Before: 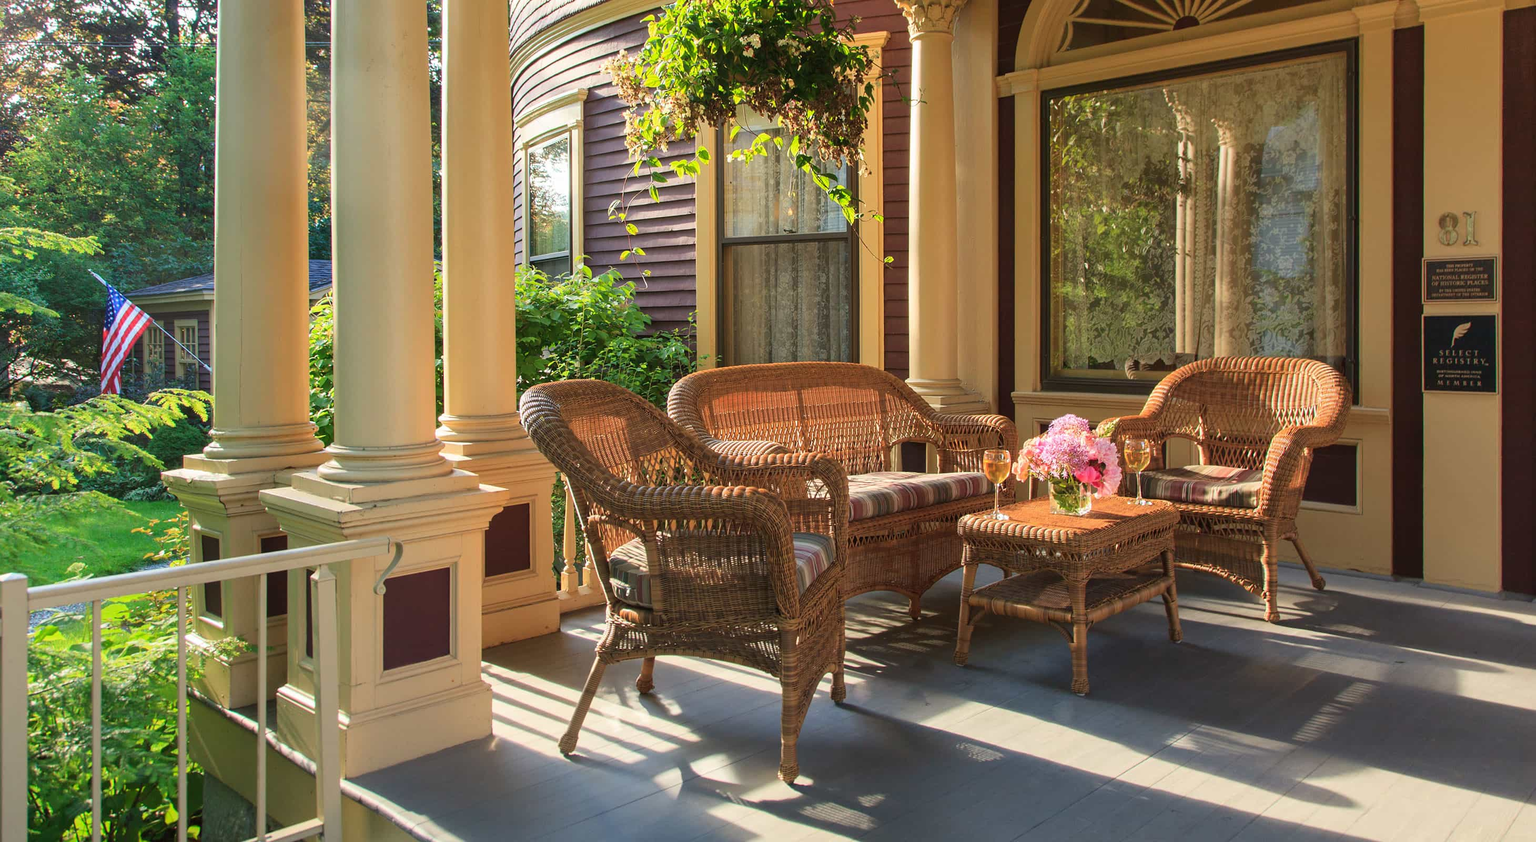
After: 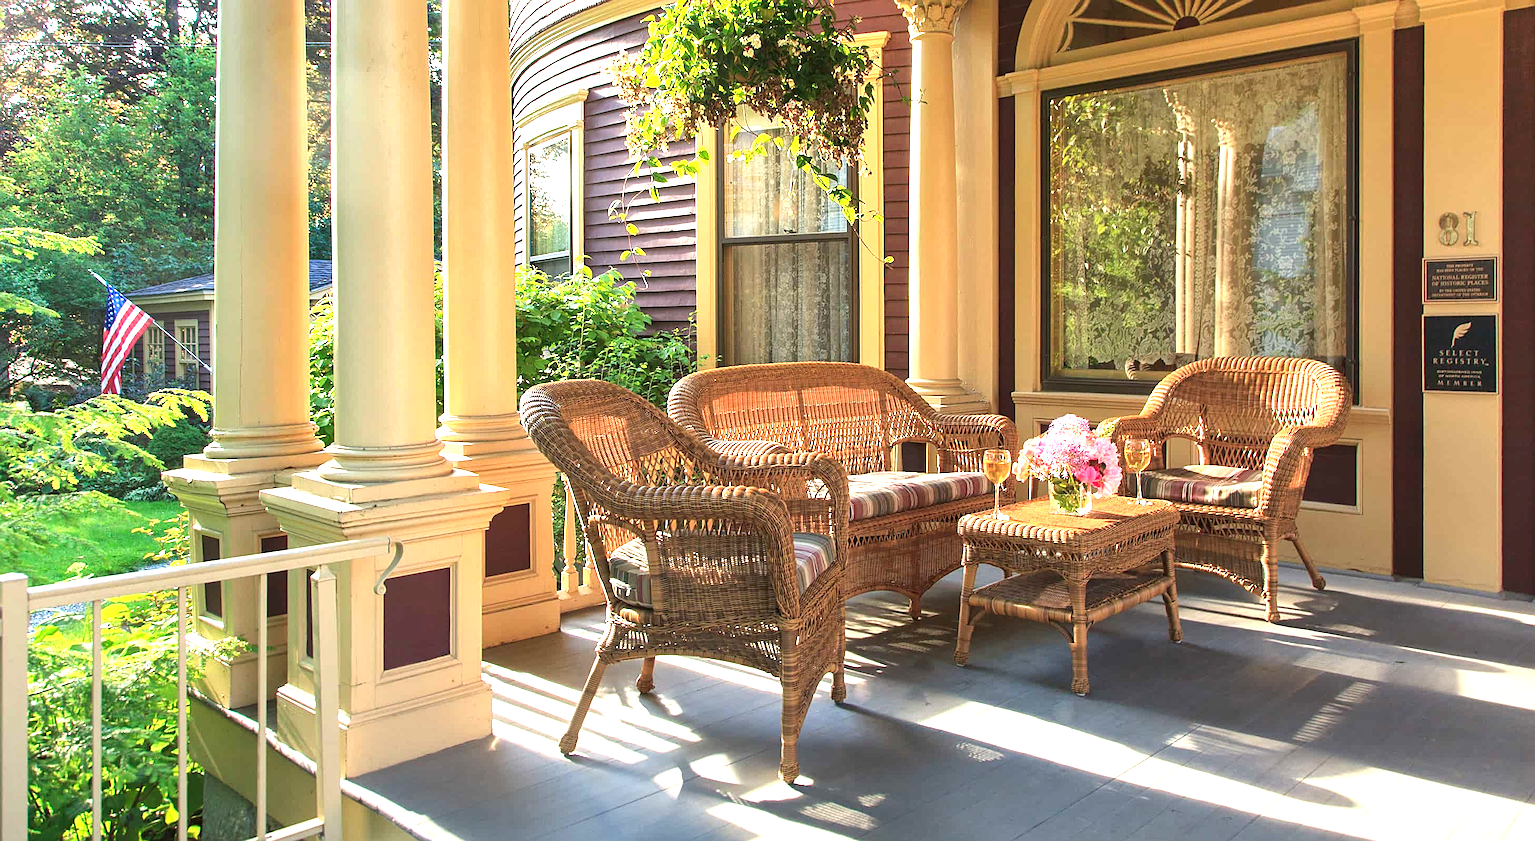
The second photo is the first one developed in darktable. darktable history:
local contrast: mode bilateral grid, contrast 20, coarseness 50, detail 120%, midtone range 0.2
exposure: black level correction 0, exposure 1.1 EV, compensate exposure bias true, compensate highlight preservation false
sharpen: on, module defaults
